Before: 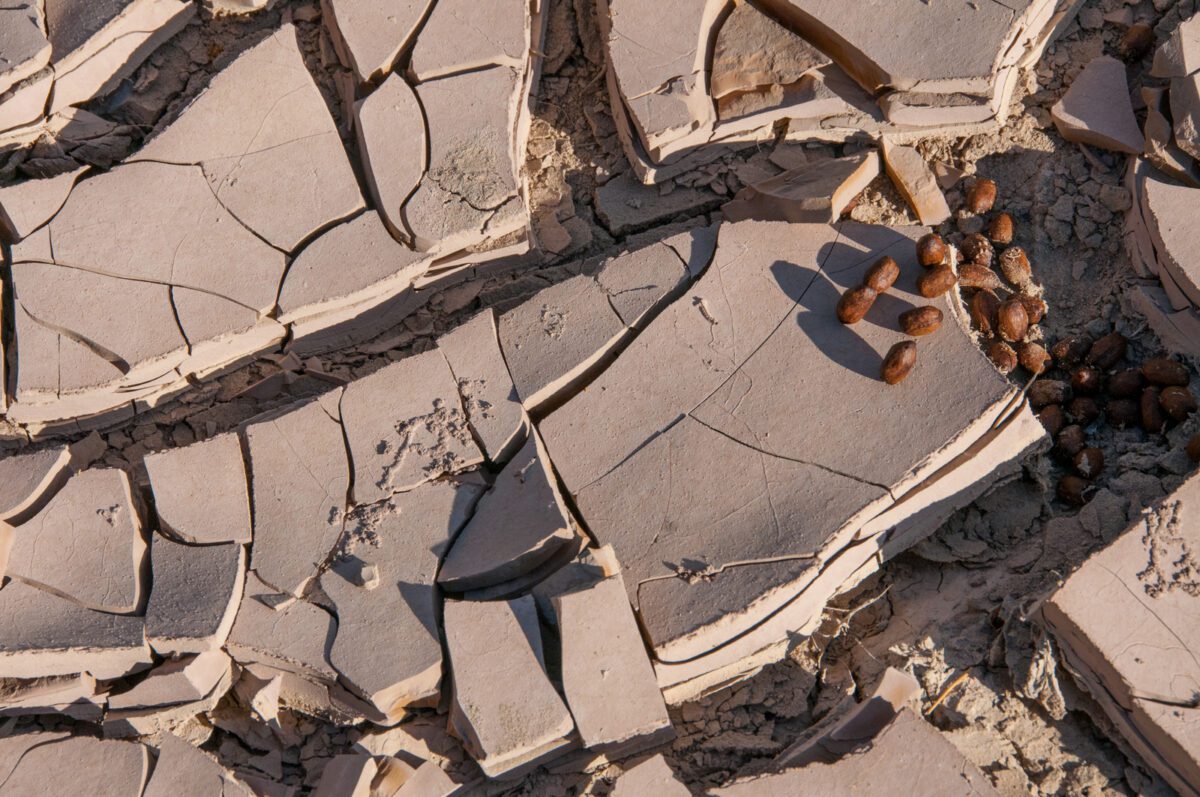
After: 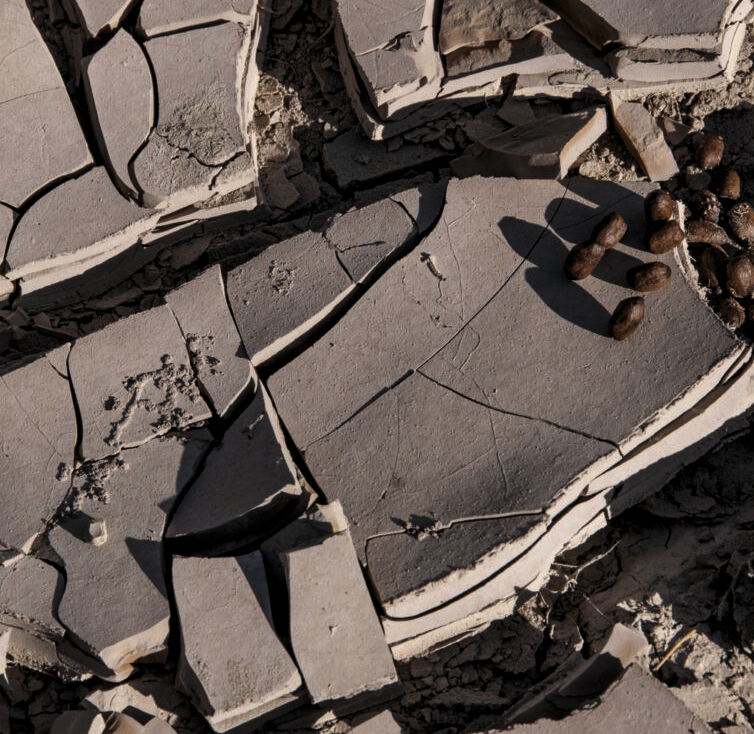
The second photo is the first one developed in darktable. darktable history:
crop and rotate: left 22.725%, top 5.622%, right 14.437%, bottom 2.255%
color correction: highlights b* 0.006, saturation 0.551
contrast brightness saturation: brightness -0.026, saturation 0.355
levels: levels [0.101, 0.578, 0.953]
exposure: exposure -0.068 EV, compensate highlight preservation false
